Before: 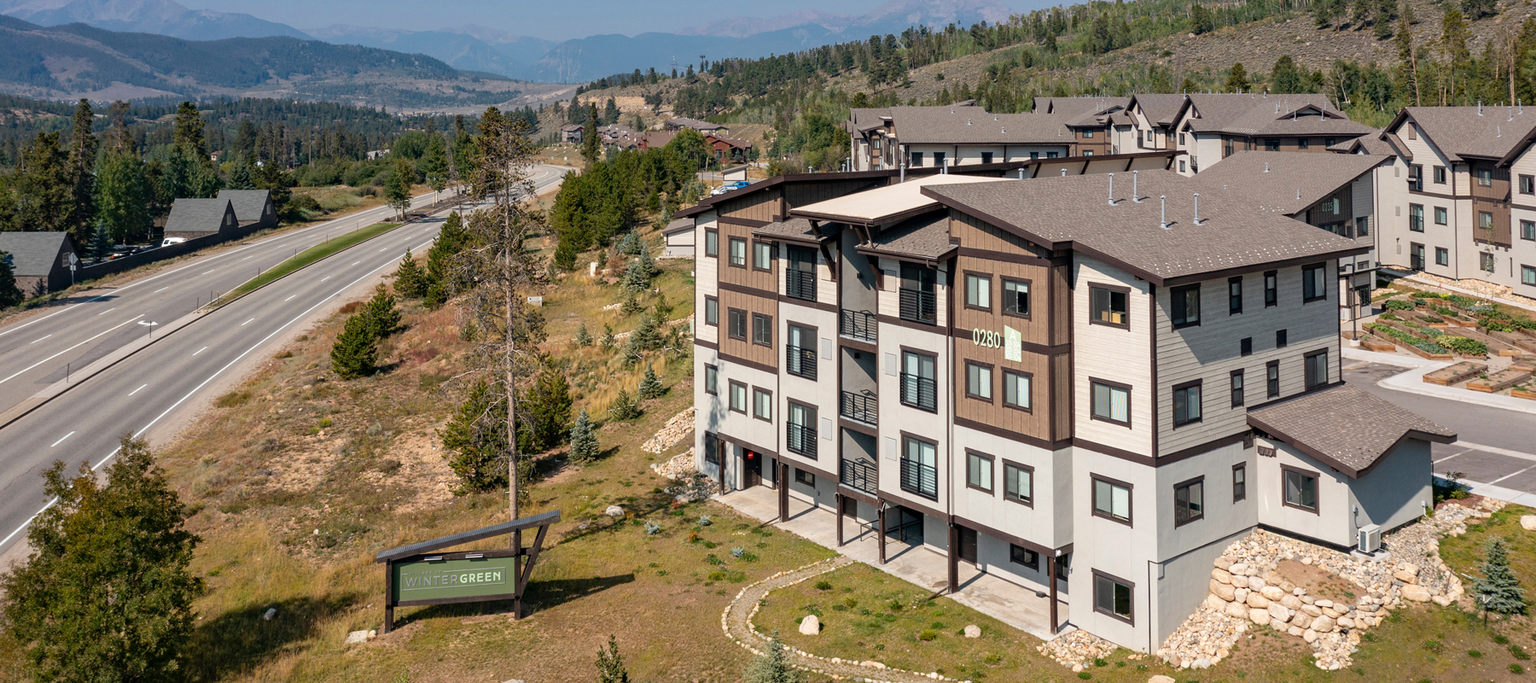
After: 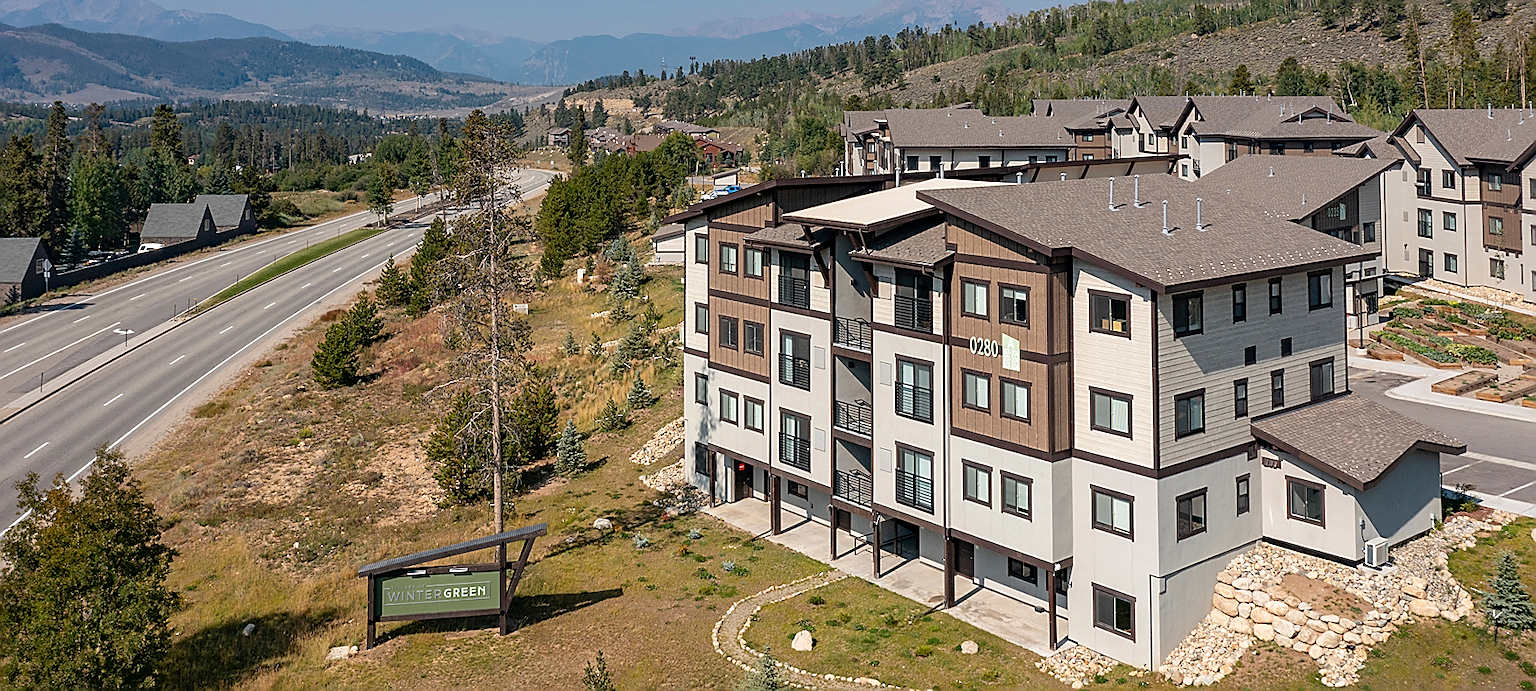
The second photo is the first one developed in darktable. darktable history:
sharpen: radius 1.426, amount 1.237, threshold 0.699
crop and rotate: left 1.786%, right 0.672%, bottom 1.239%
